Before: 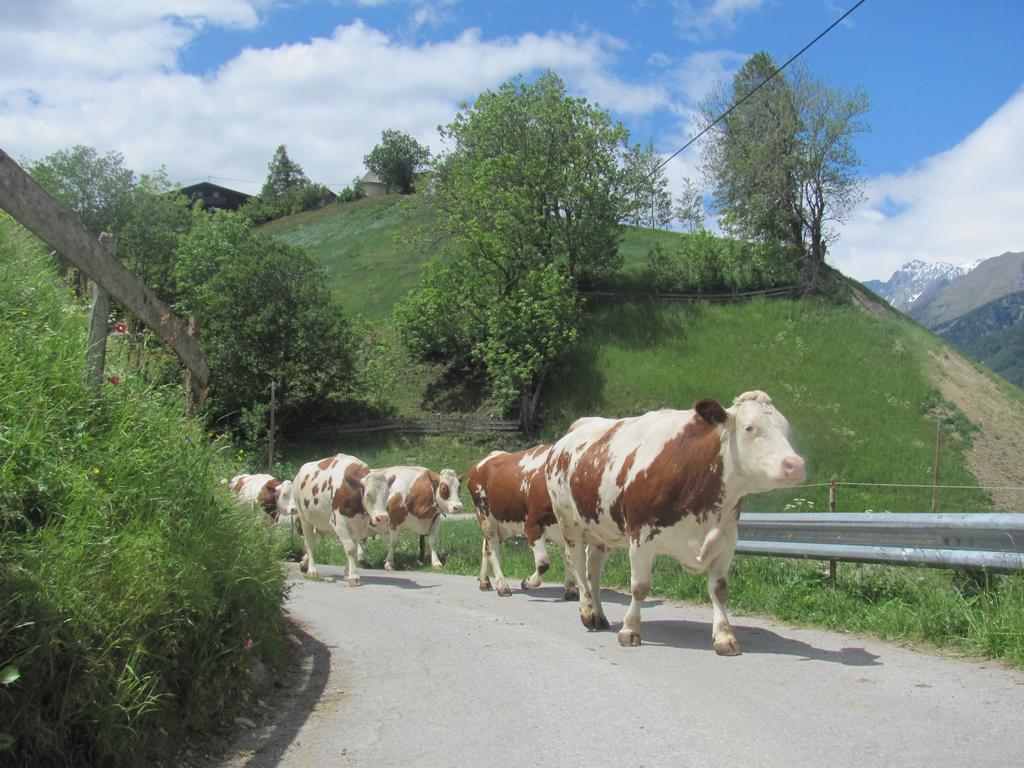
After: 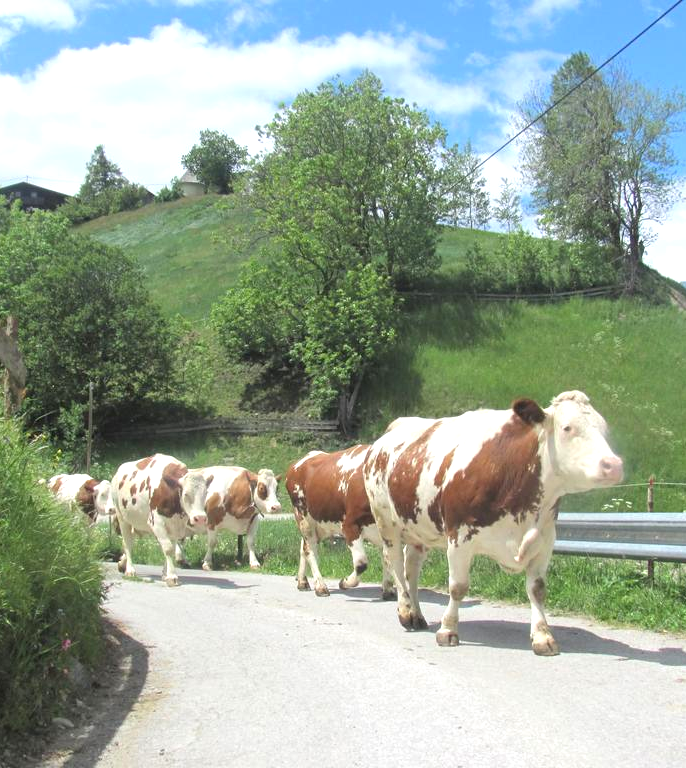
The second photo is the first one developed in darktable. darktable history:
color balance rgb: perceptual saturation grading › global saturation 0.837%
crop and rotate: left 17.806%, right 15.125%
exposure: exposure 0.735 EV, compensate highlight preservation false
